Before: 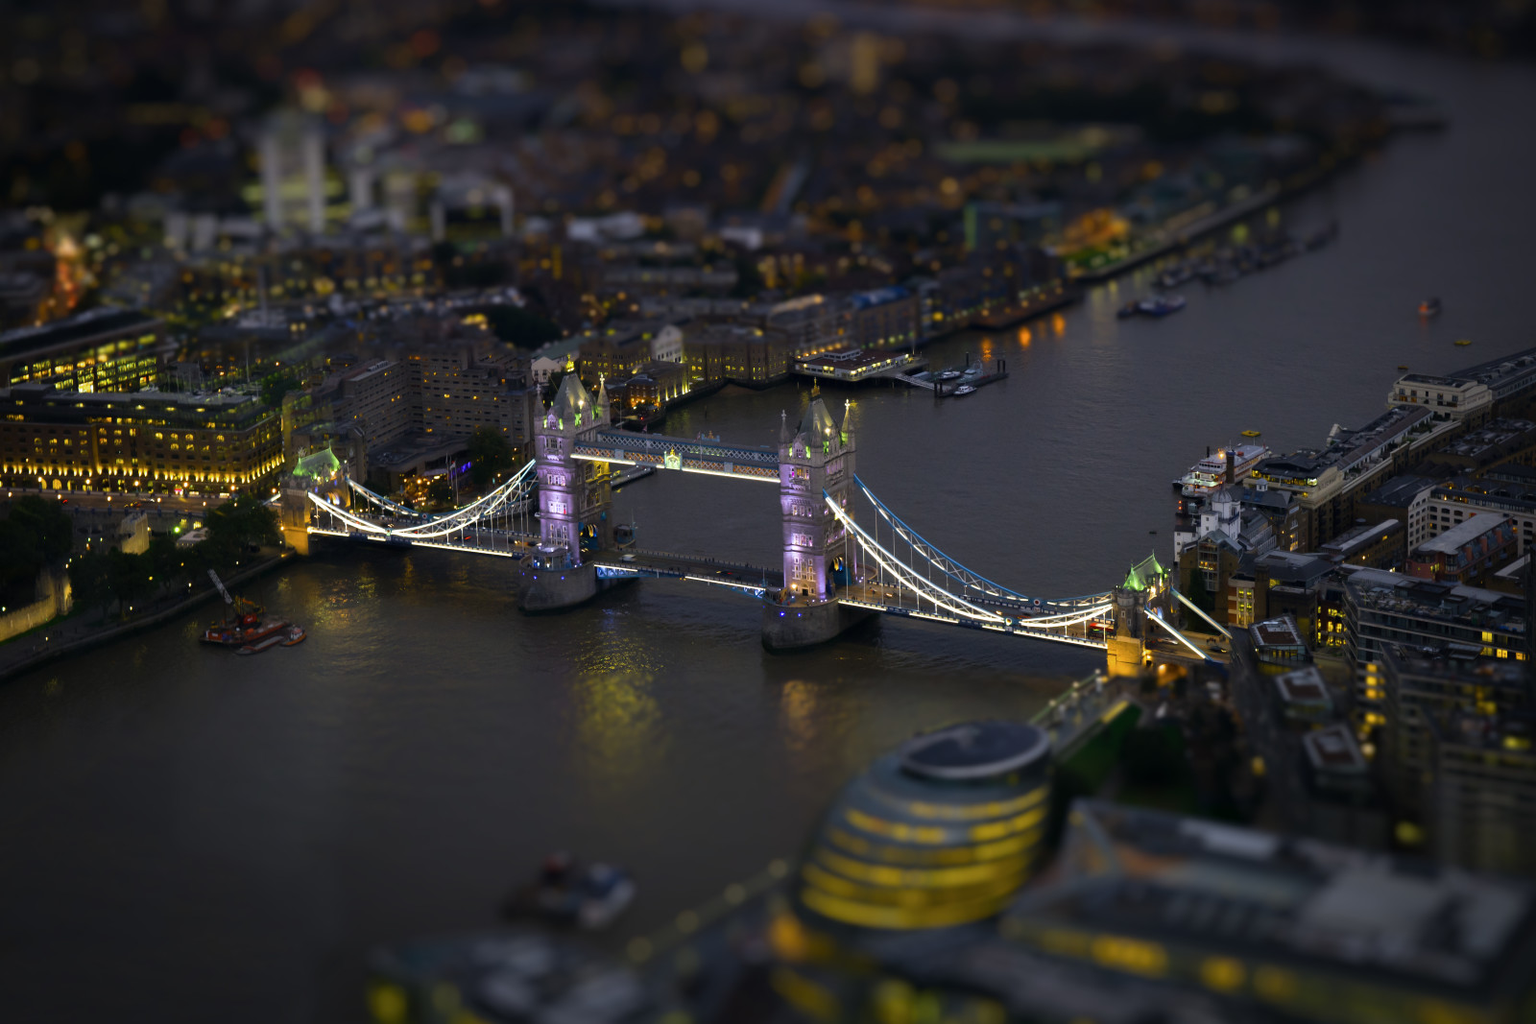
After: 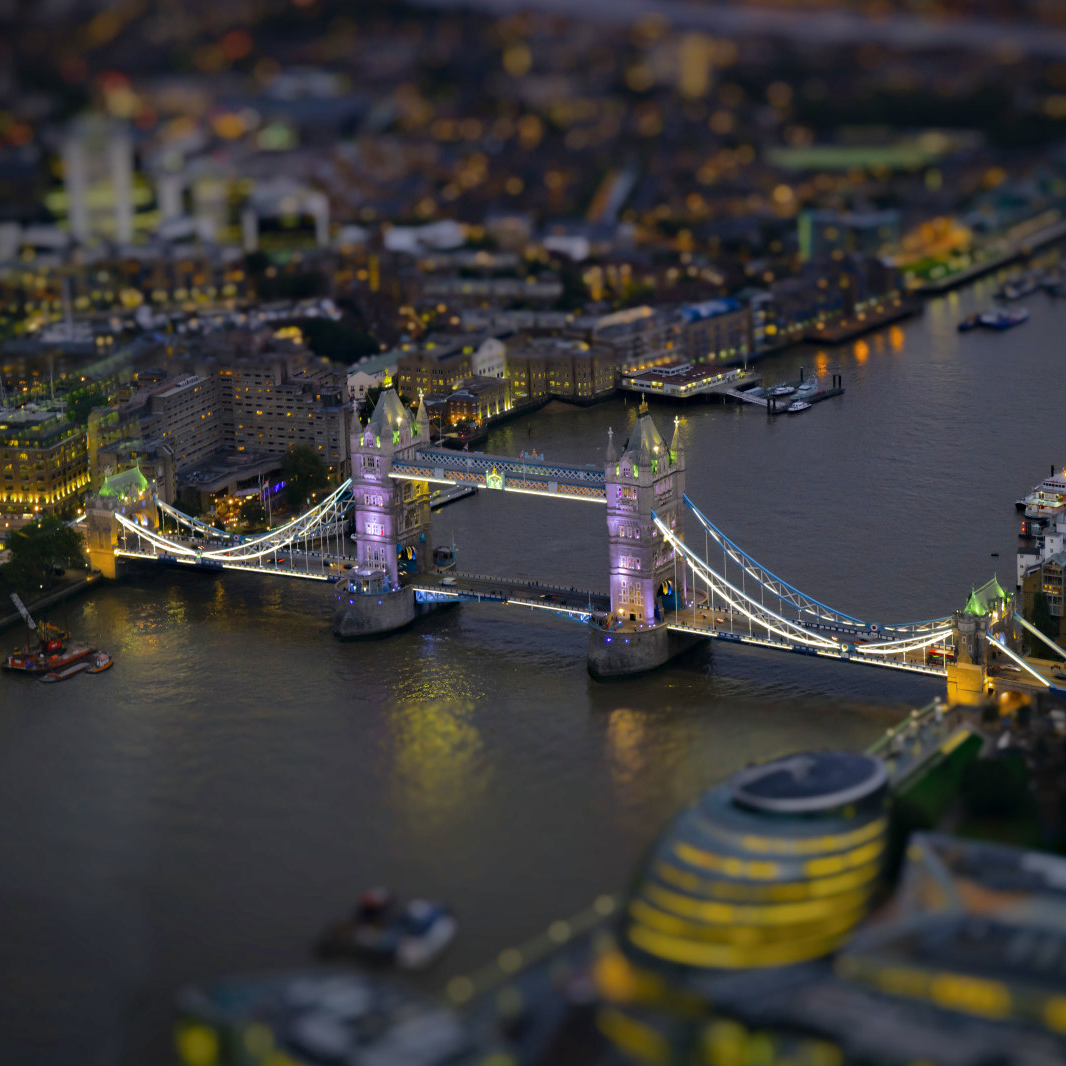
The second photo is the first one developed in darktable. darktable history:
haze removal: compatibility mode true, adaptive false
shadows and highlights: on, module defaults
crop and rotate: left 12.876%, right 20.444%
